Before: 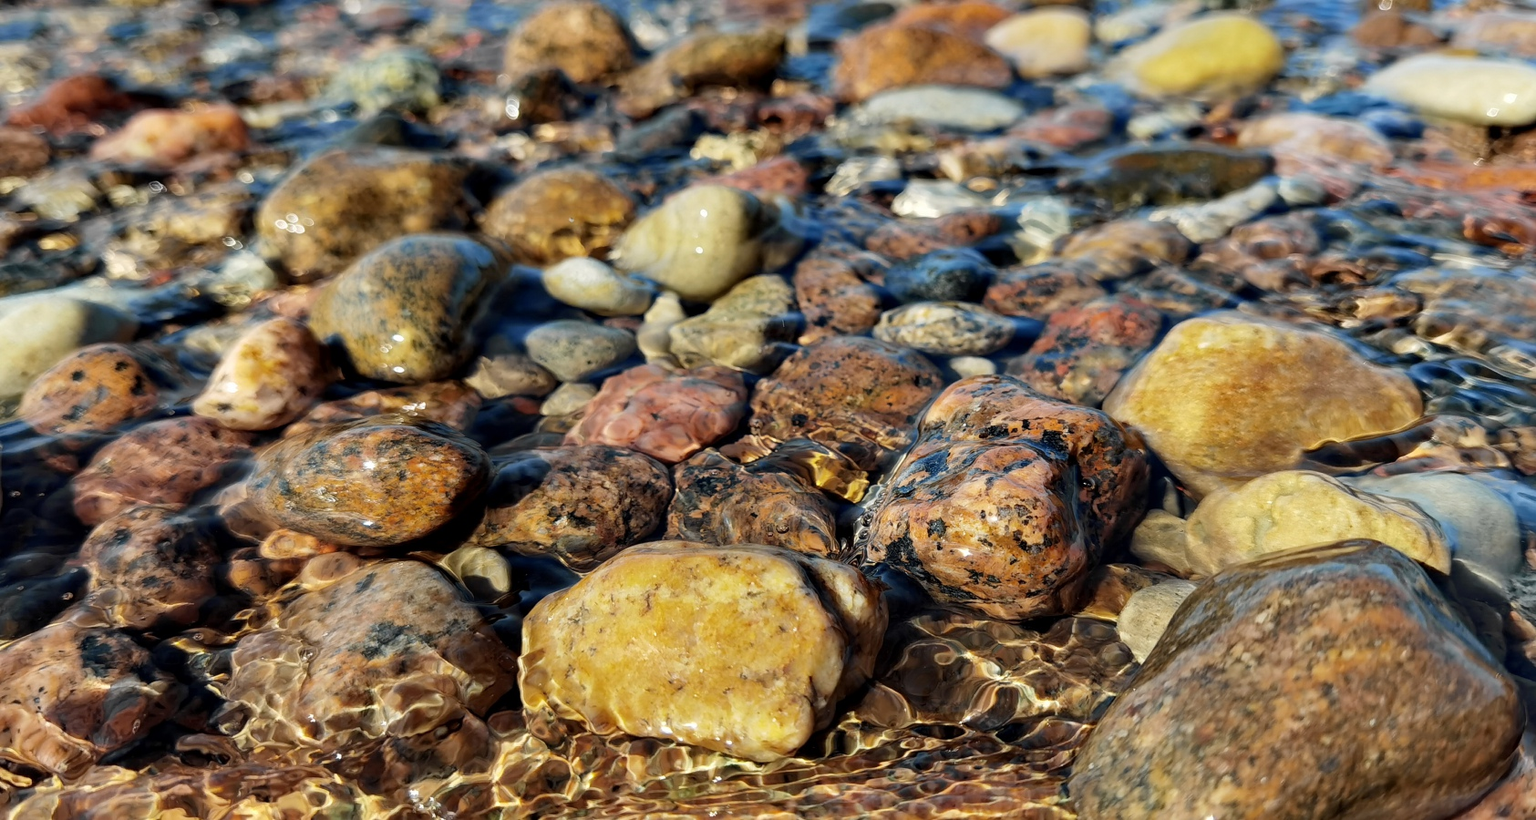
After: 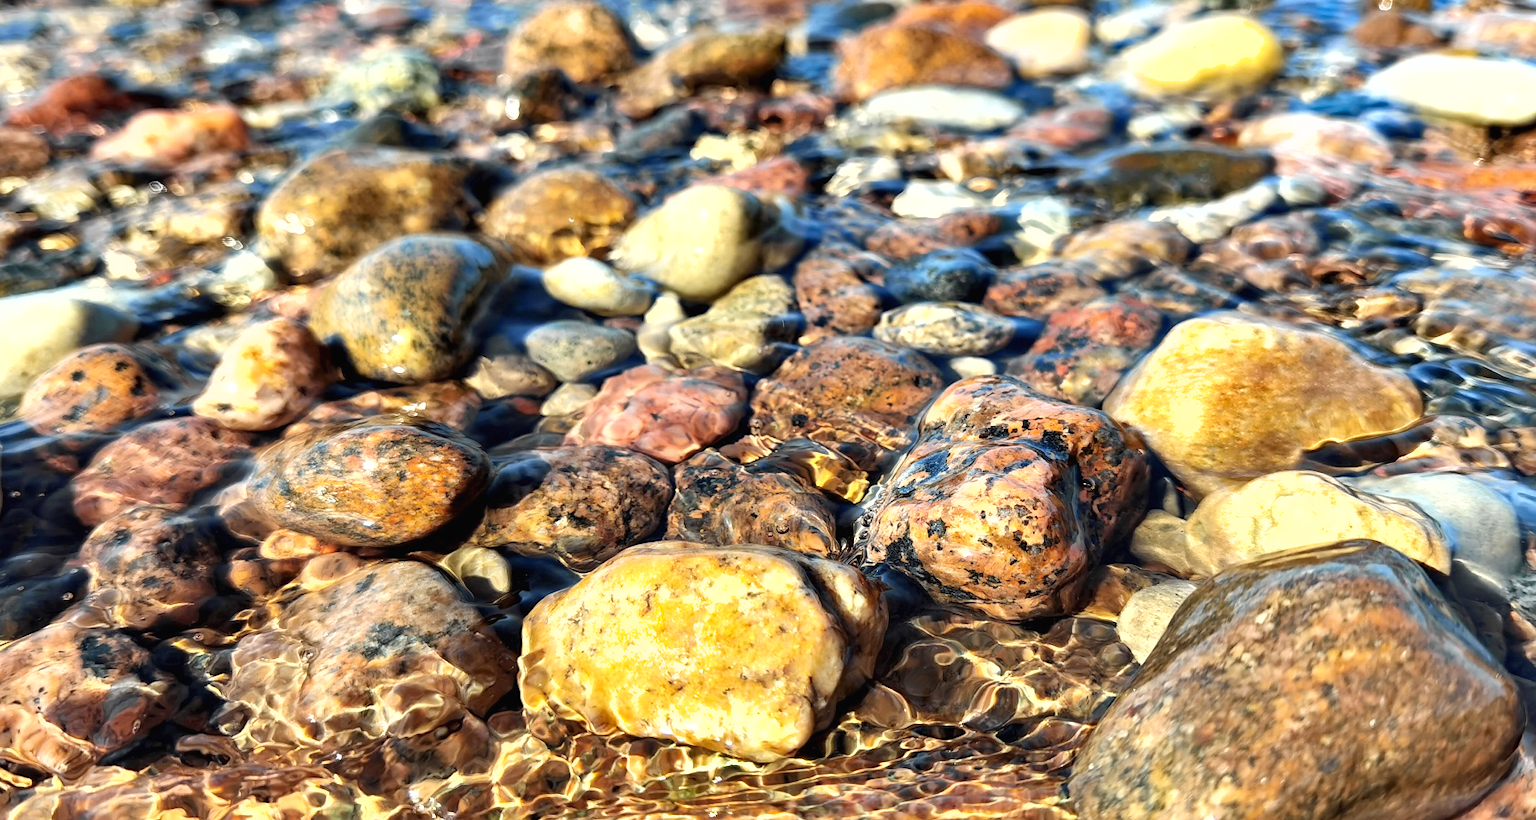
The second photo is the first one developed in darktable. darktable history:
shadows and highlights: shadows 39.56, highlights -52.21, highlights color adjustment 89.67%, low approximation 0.01, soften with gaussian
exposure: black level correction -0.001, exposure 0.904 EV, compensate highlight preservation false
